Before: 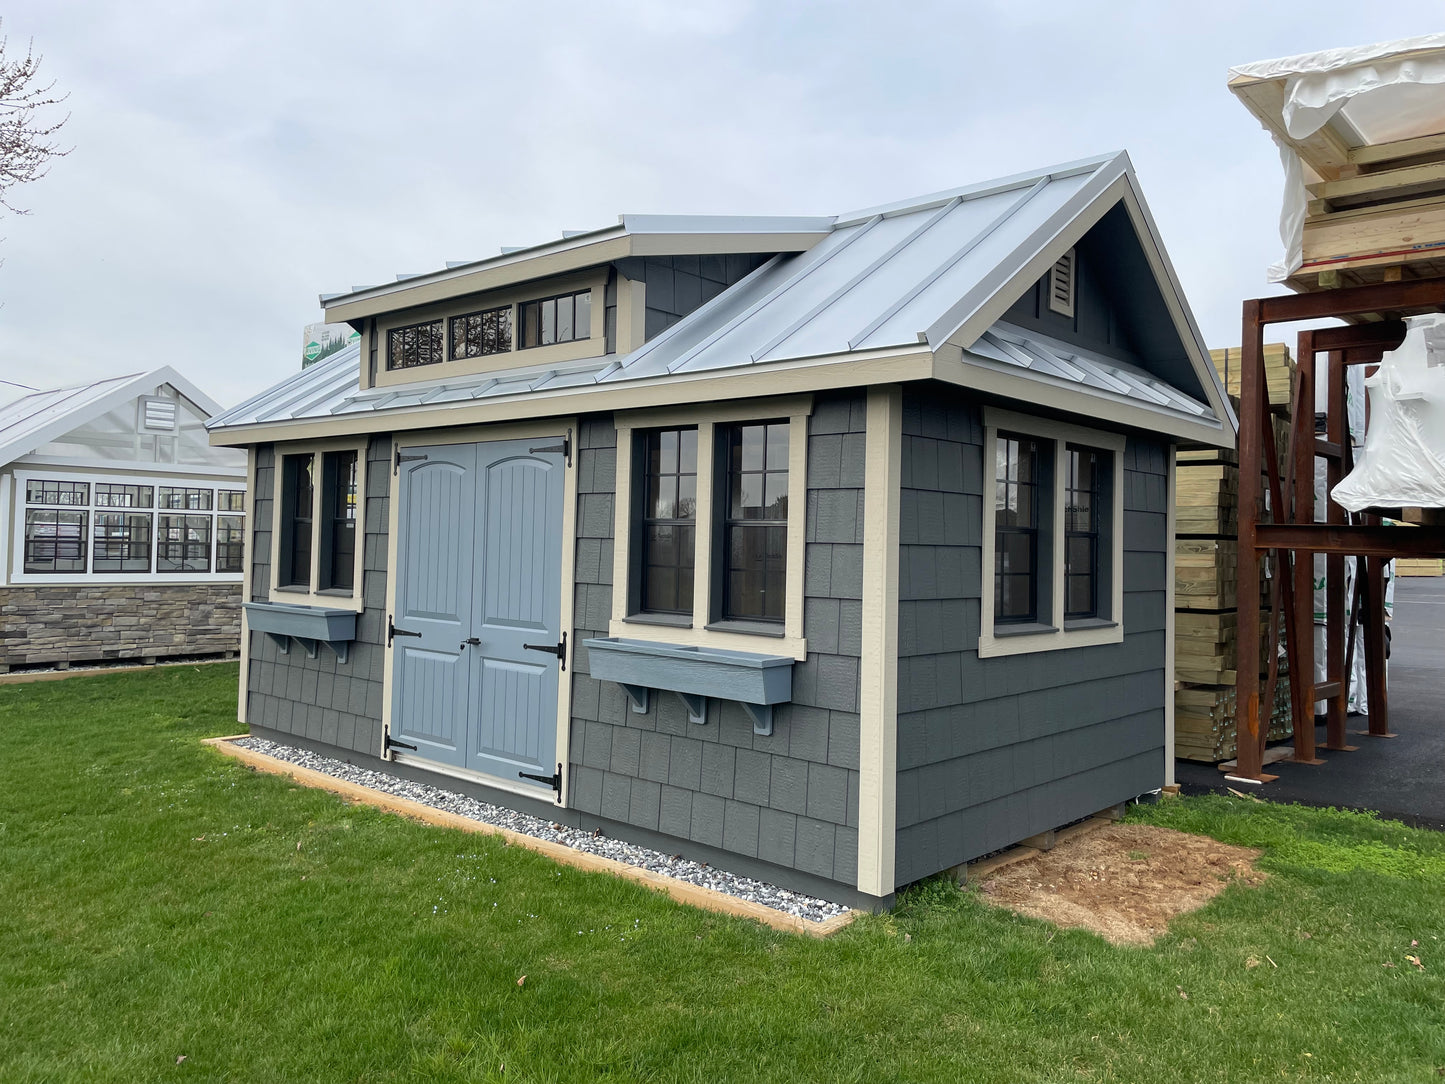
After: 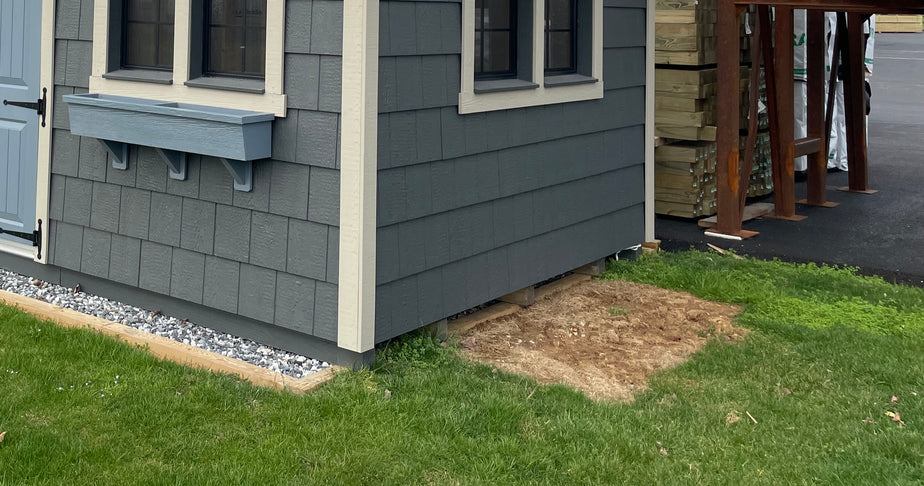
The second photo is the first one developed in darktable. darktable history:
crop and rotate: left 35.996%, top 50.194%, bottom 4.887%
